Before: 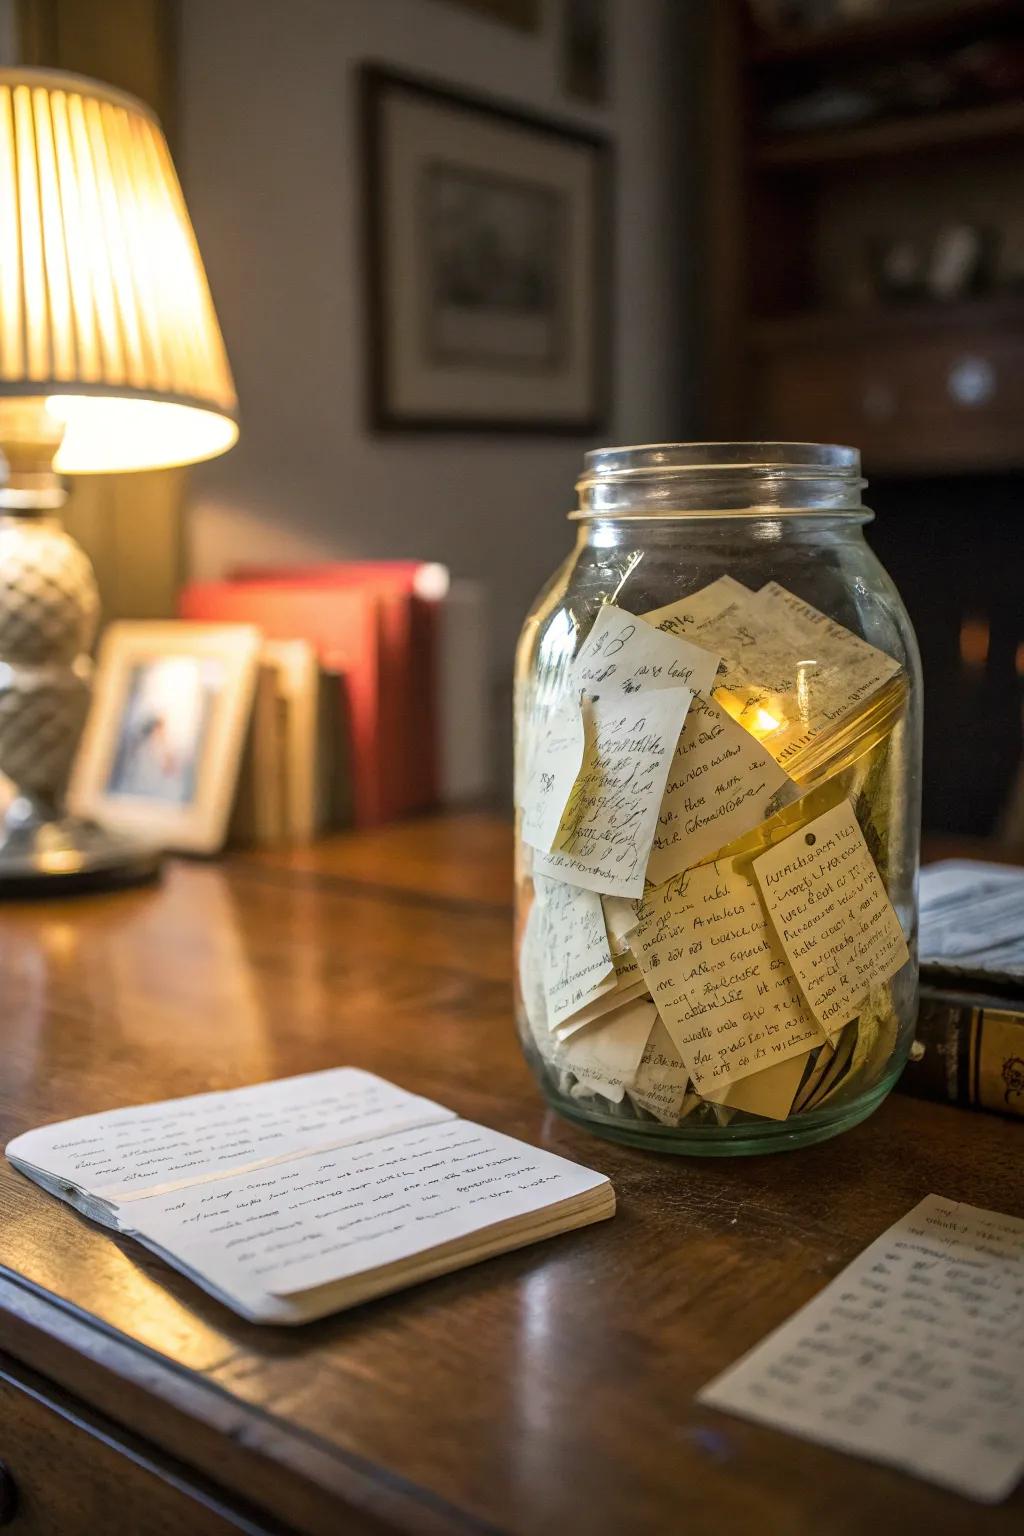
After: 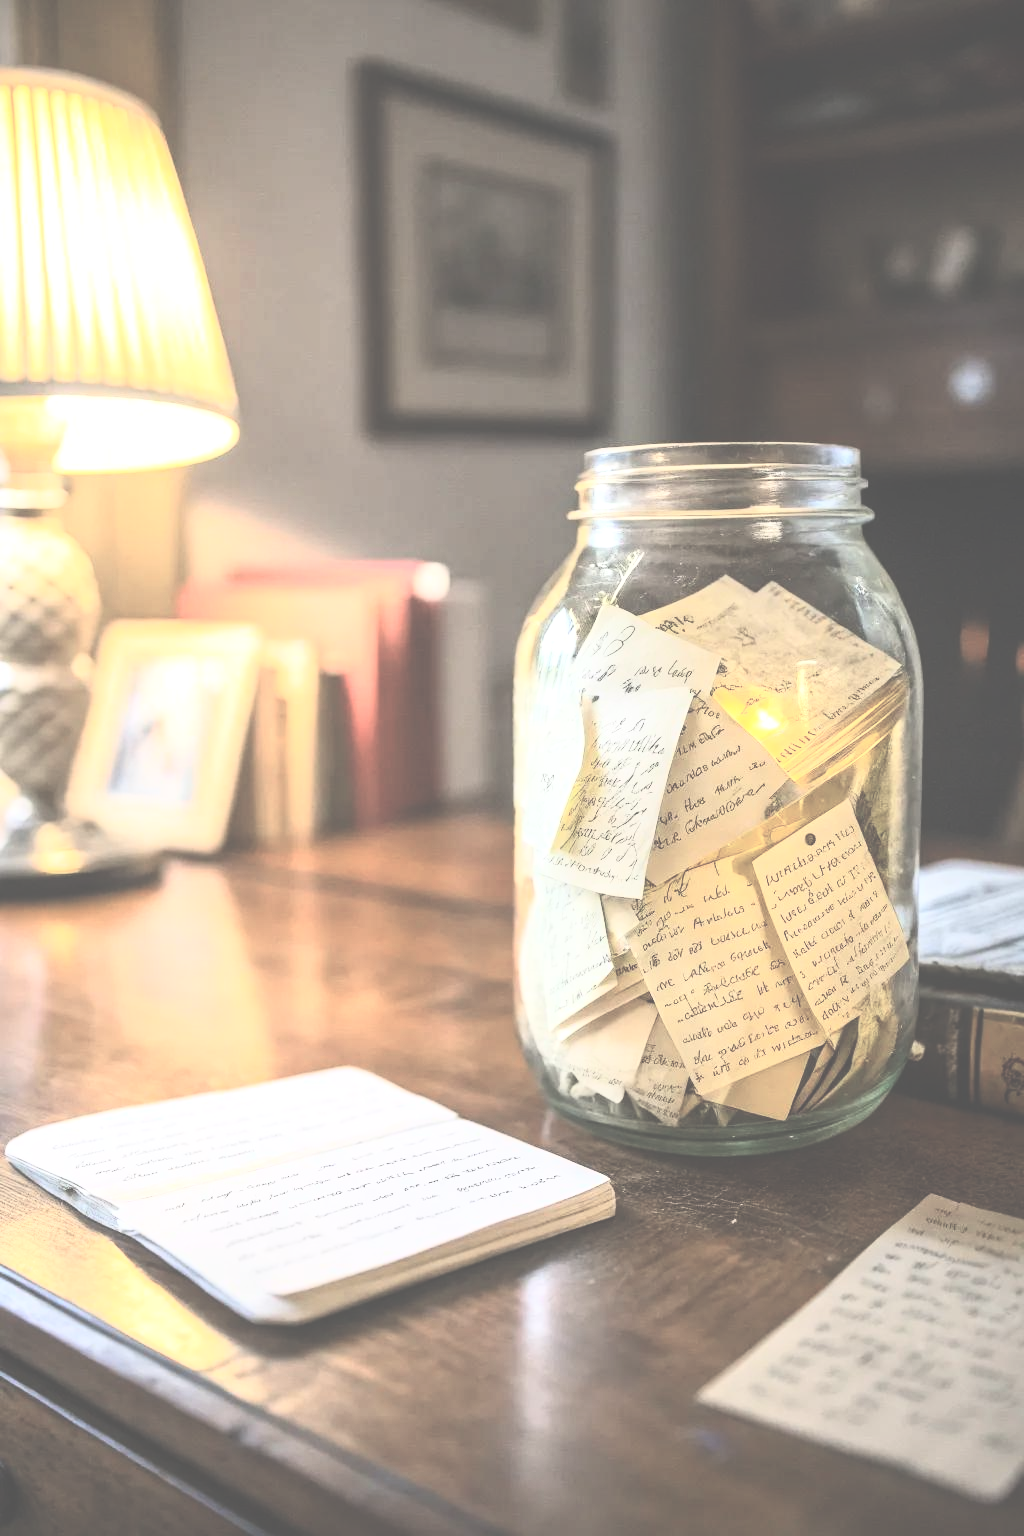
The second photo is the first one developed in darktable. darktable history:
shadows and highlights: shadows 25.8, highlights -26.12
tone equalizer: -8 EV -0.454 EV, -7 EV -0.371 EV, -6 EV -0.358 EV, -5 EV -0.196 EV, -3 EV 0.244 EV, -2 EV 0.33 EV, -1 EV 0.405 EV, +0 EV 0.411 EV
exposure: black level correction -0.039, exposure 0.06 EV, compensate exposure bias true, compensate highlight preservation false
contrast brightness saturation: contrast 0.421, brightness 0.563, saturation -0.207
